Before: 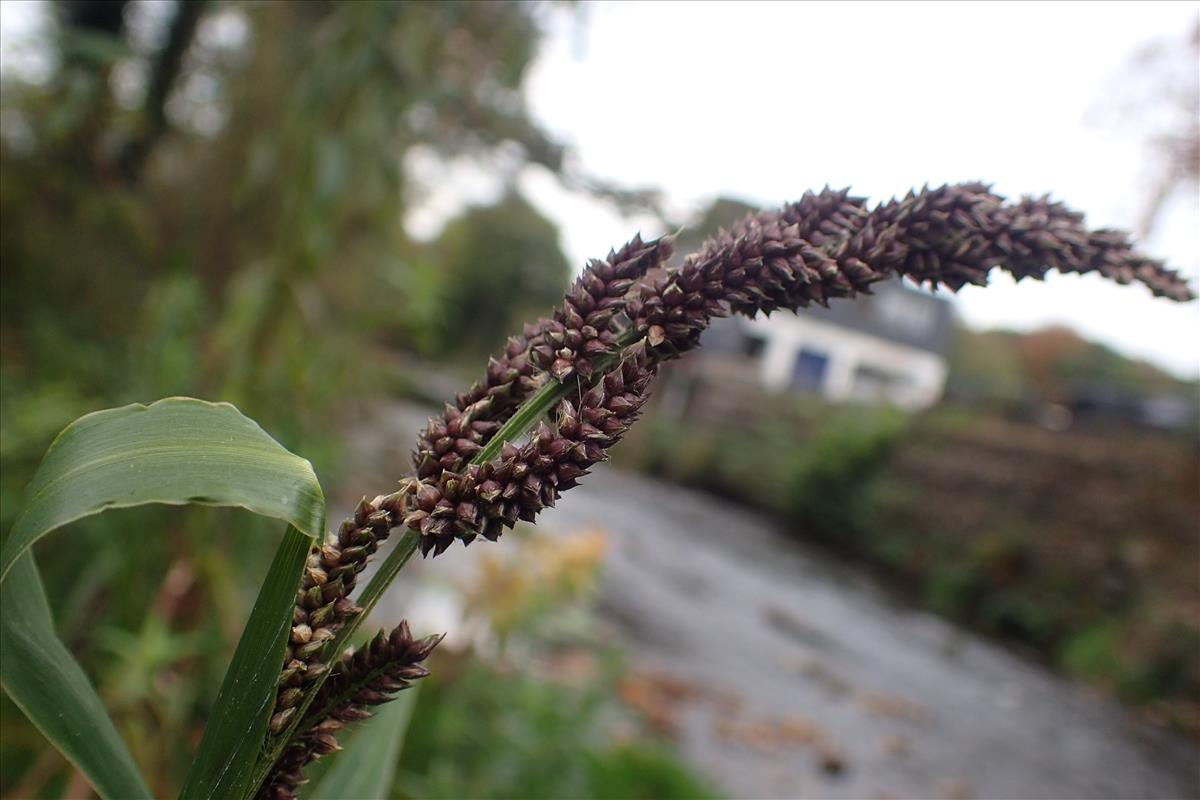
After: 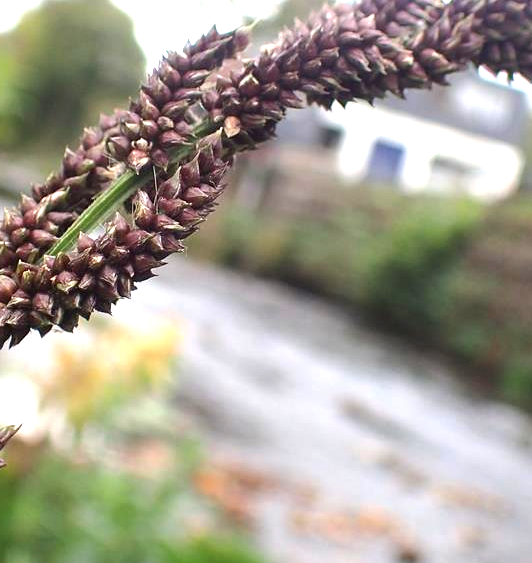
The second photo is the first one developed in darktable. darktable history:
crop: left 35.413%, top 26.242%, right 20.183%, bottom 3.346%
exposure: black level correction 0, exposure 1.372 EV, compensate exposure bias true, compensate highlight preservation false
